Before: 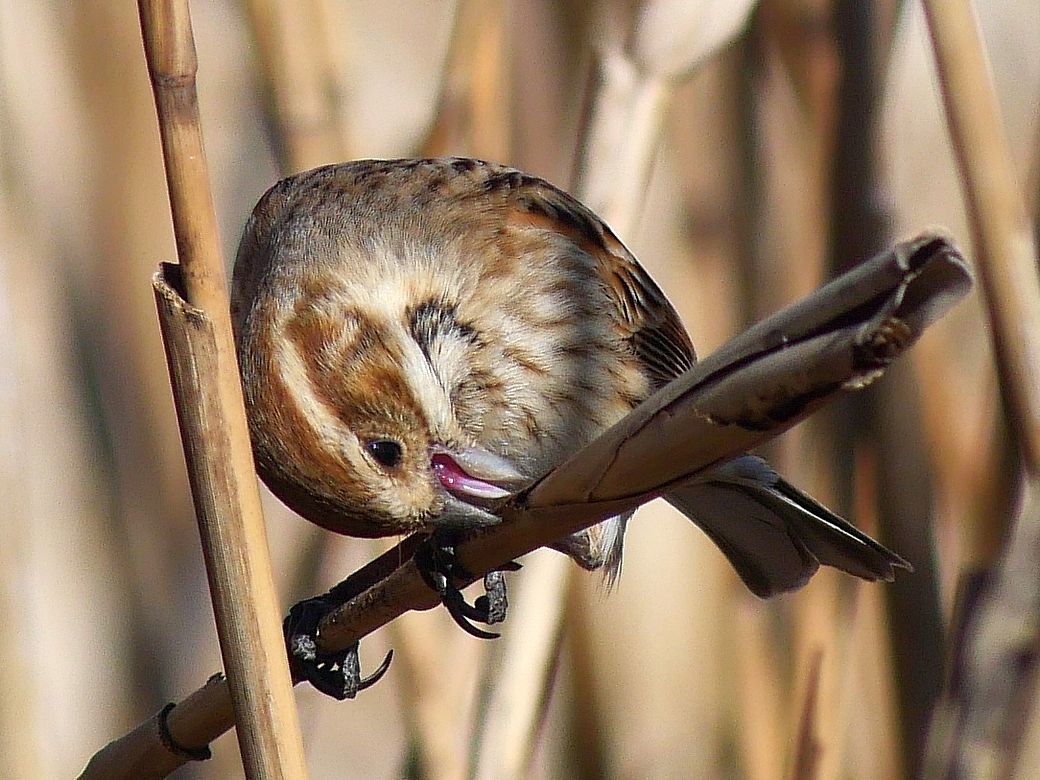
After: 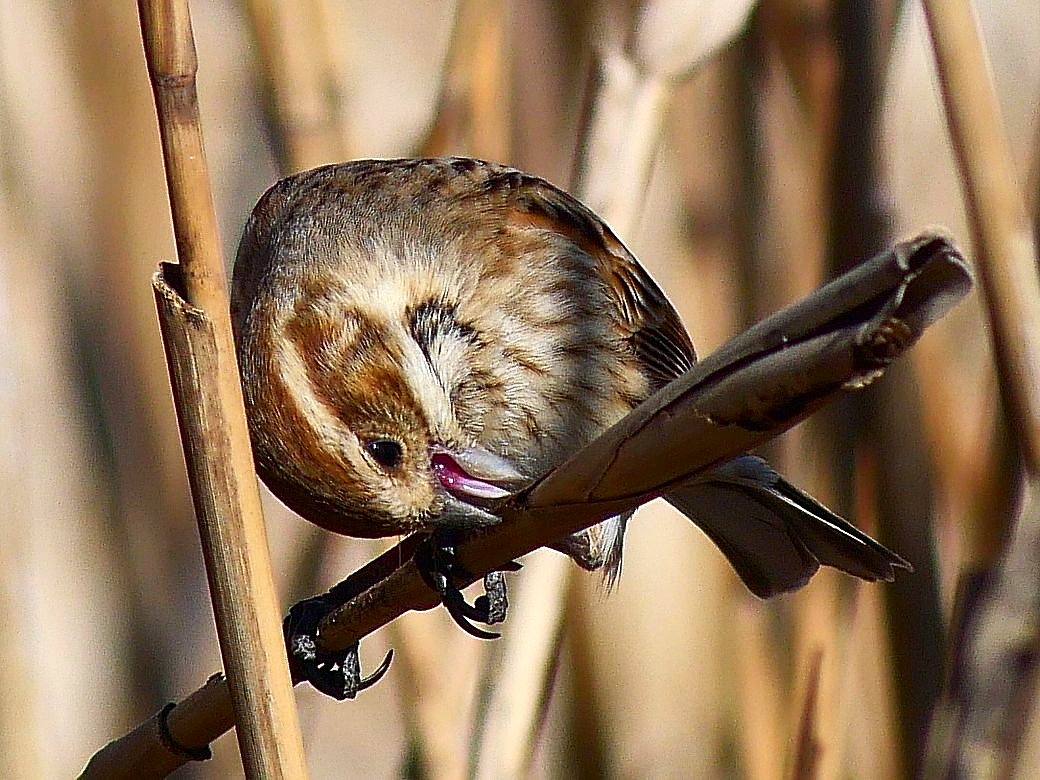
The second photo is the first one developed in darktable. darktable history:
contrast brightness saturation: contrast 0.129, brightness -0.054, saturation 0.154
sharpen: amount 0.578
